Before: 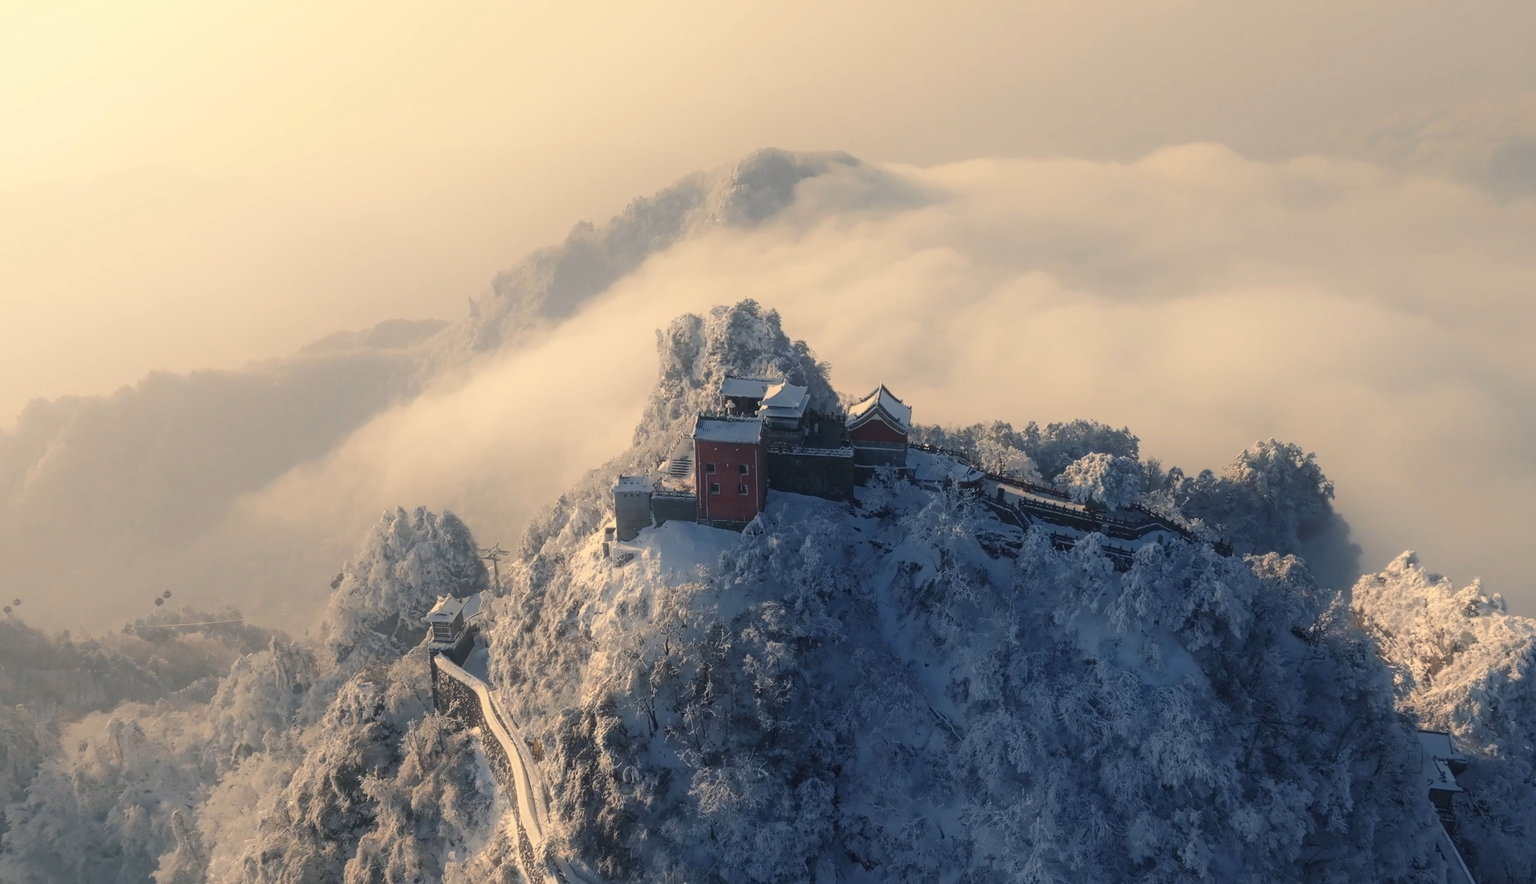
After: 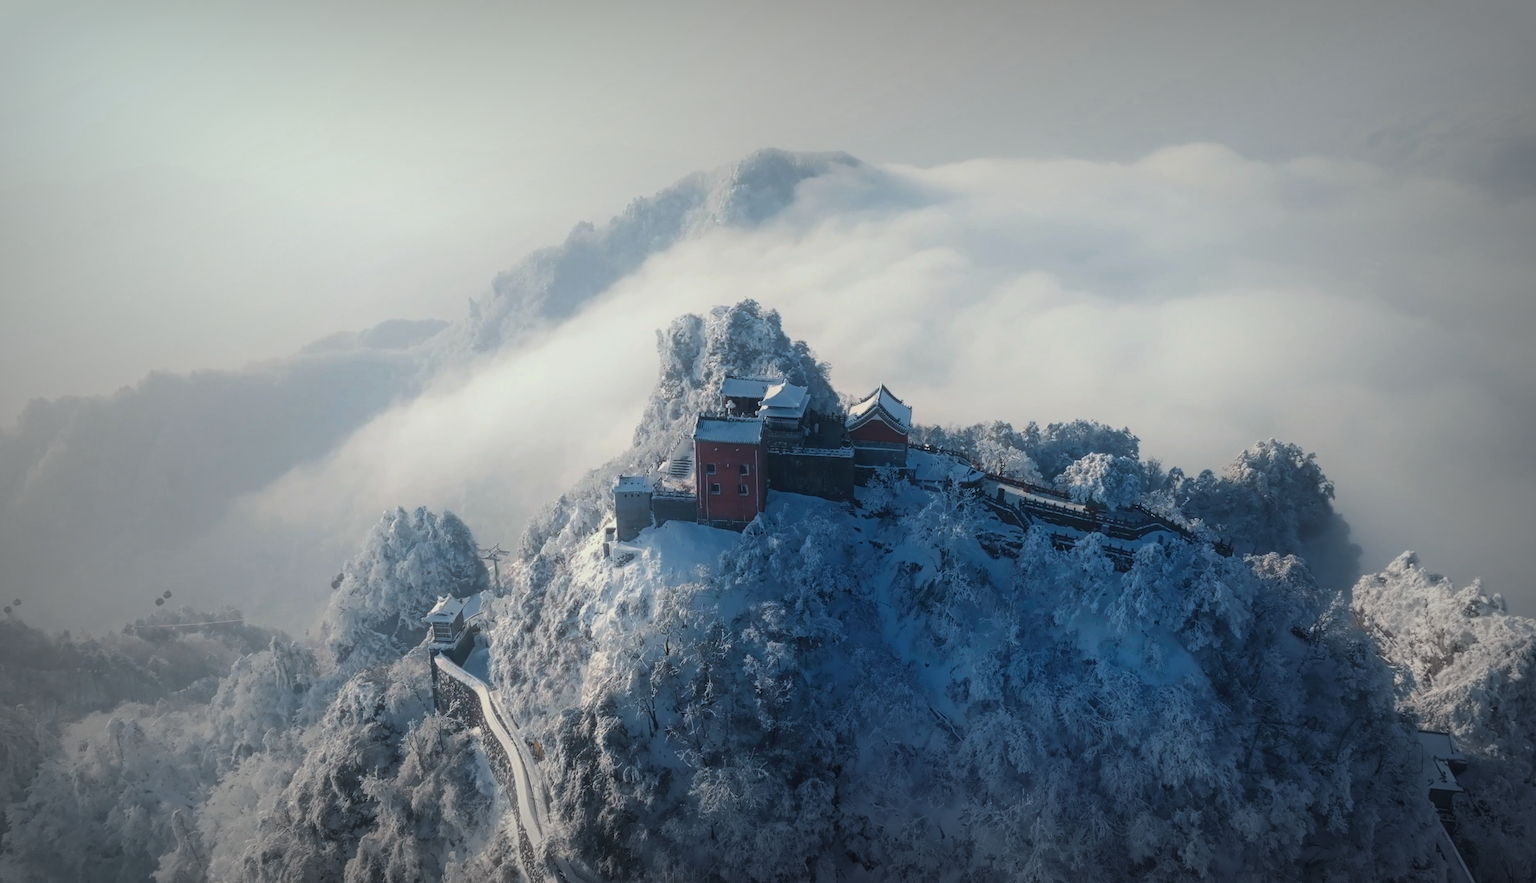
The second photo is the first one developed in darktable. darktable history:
vignetting: fall-off start 52.68%, automatic ratio true, width/height ratio 1.314, shape 0.208
tone equalizer: on, module defaults
color correction: highlights a* -9.68, highlights b* -21.75
